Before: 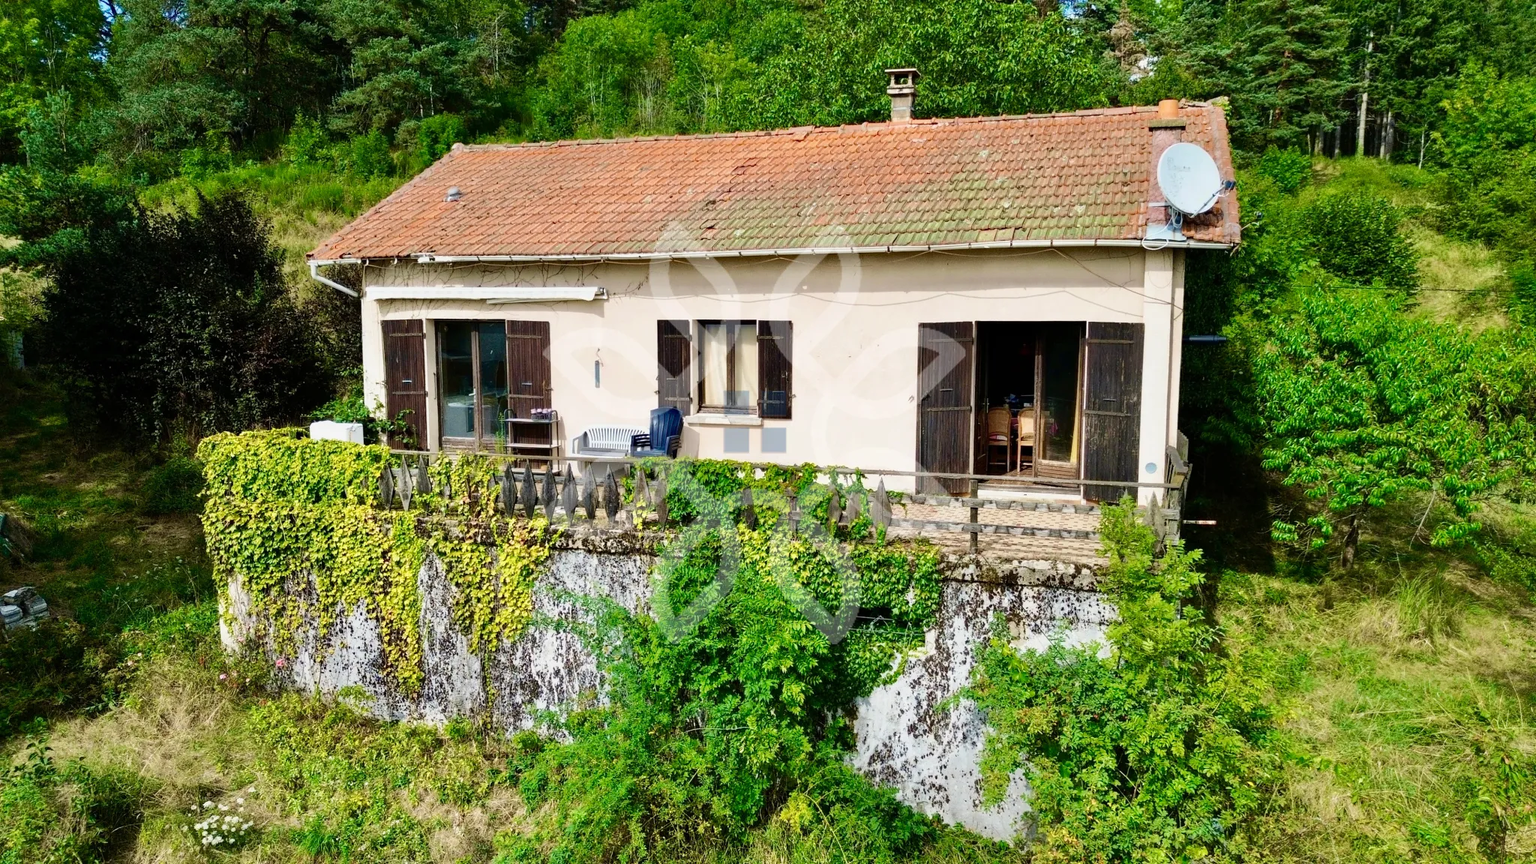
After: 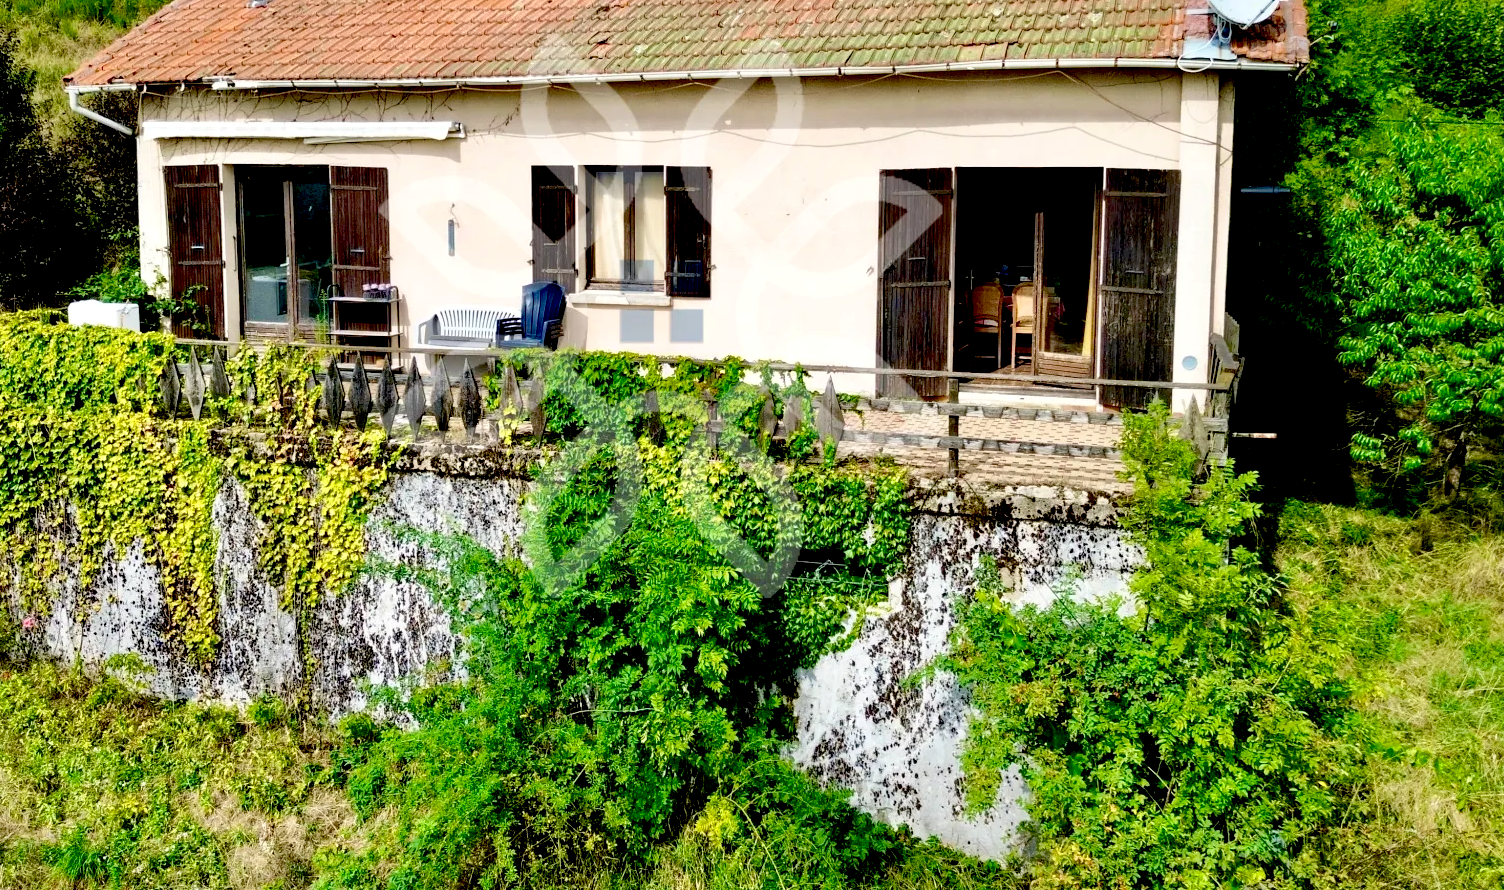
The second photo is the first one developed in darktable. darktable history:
crop: left 16.85%, top 22.731%, right 9.101%
exposure: black level correction 0.027, exposure 0.182 EV, compensate highlight preservation false
